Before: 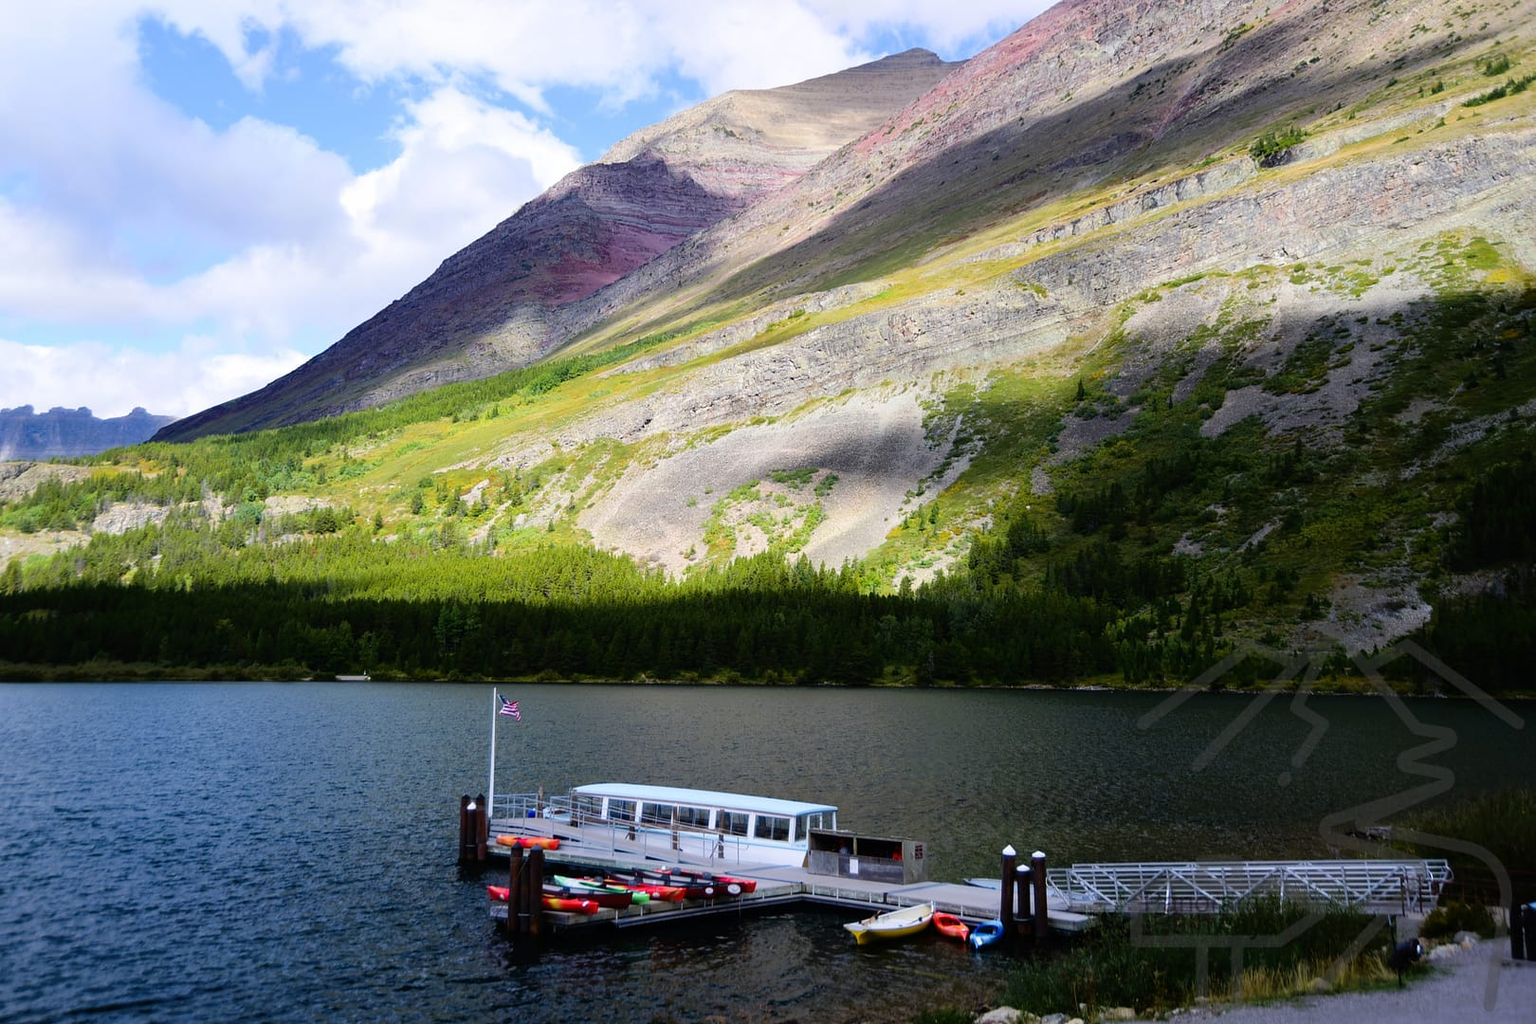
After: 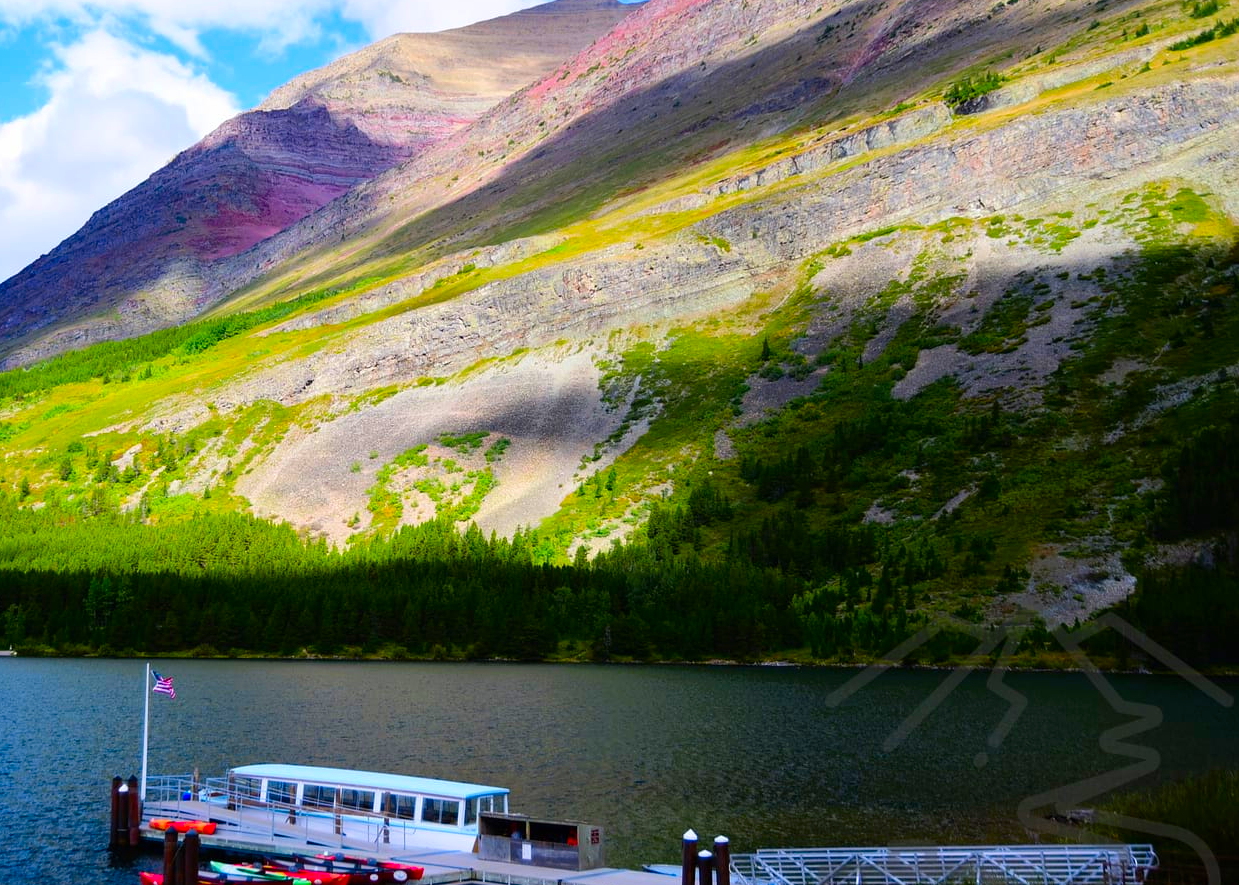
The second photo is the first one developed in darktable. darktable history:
crop: left 23.095%, top 5.827%, bottom 11.854%
white balance: emerald 1
color correction: saturation 1.8
